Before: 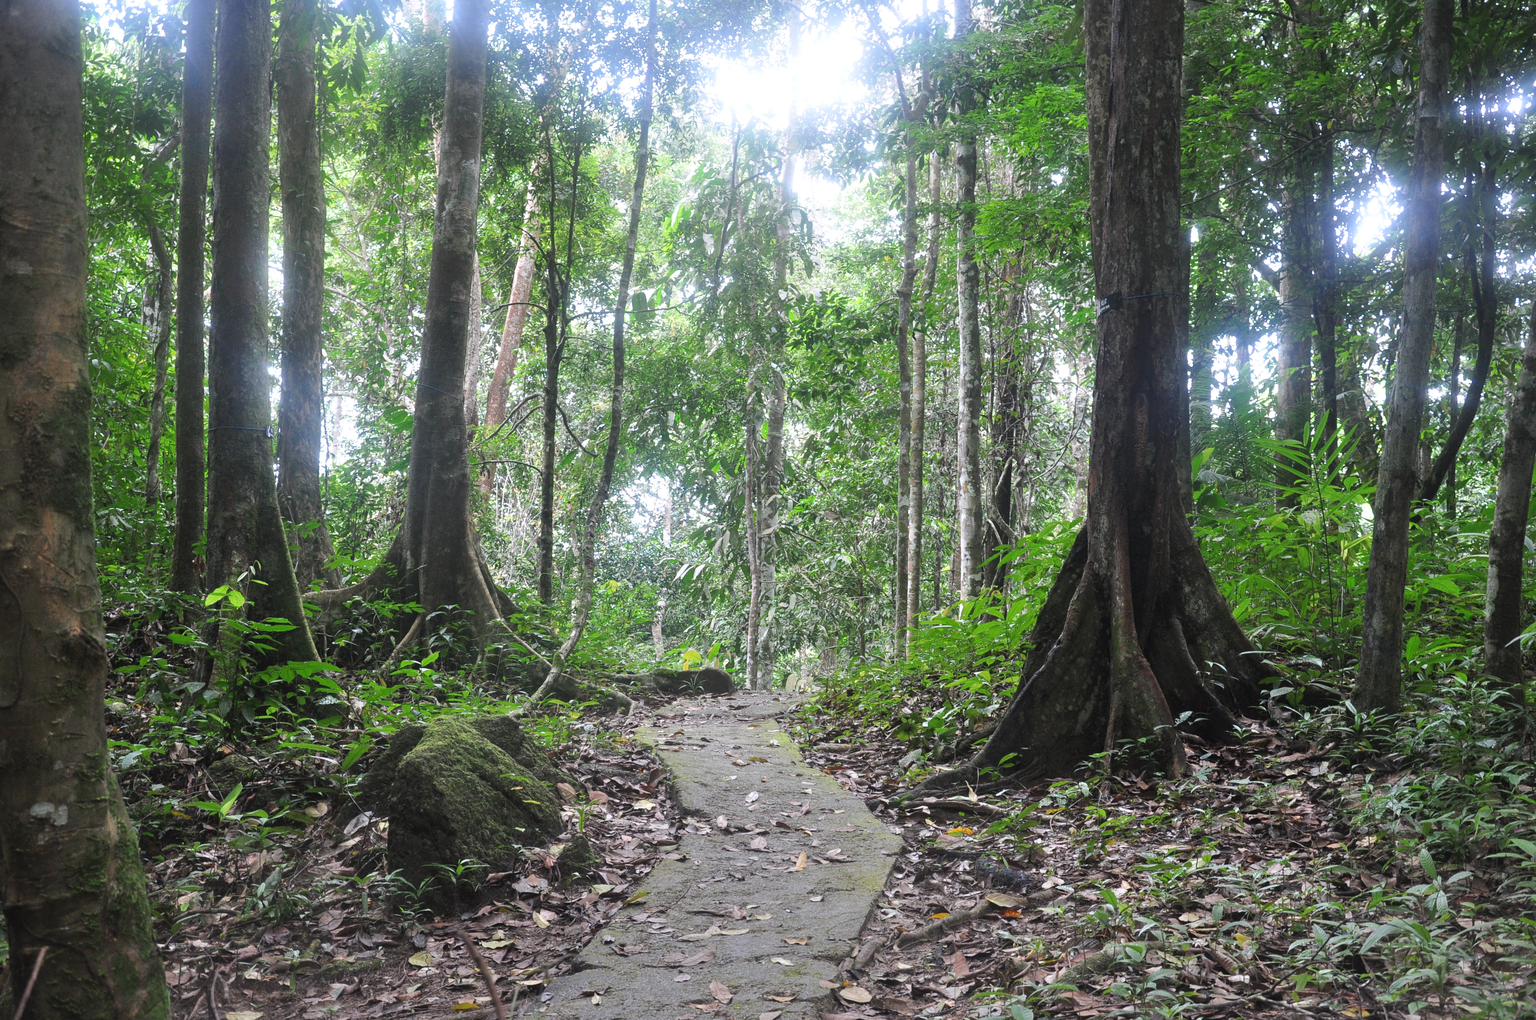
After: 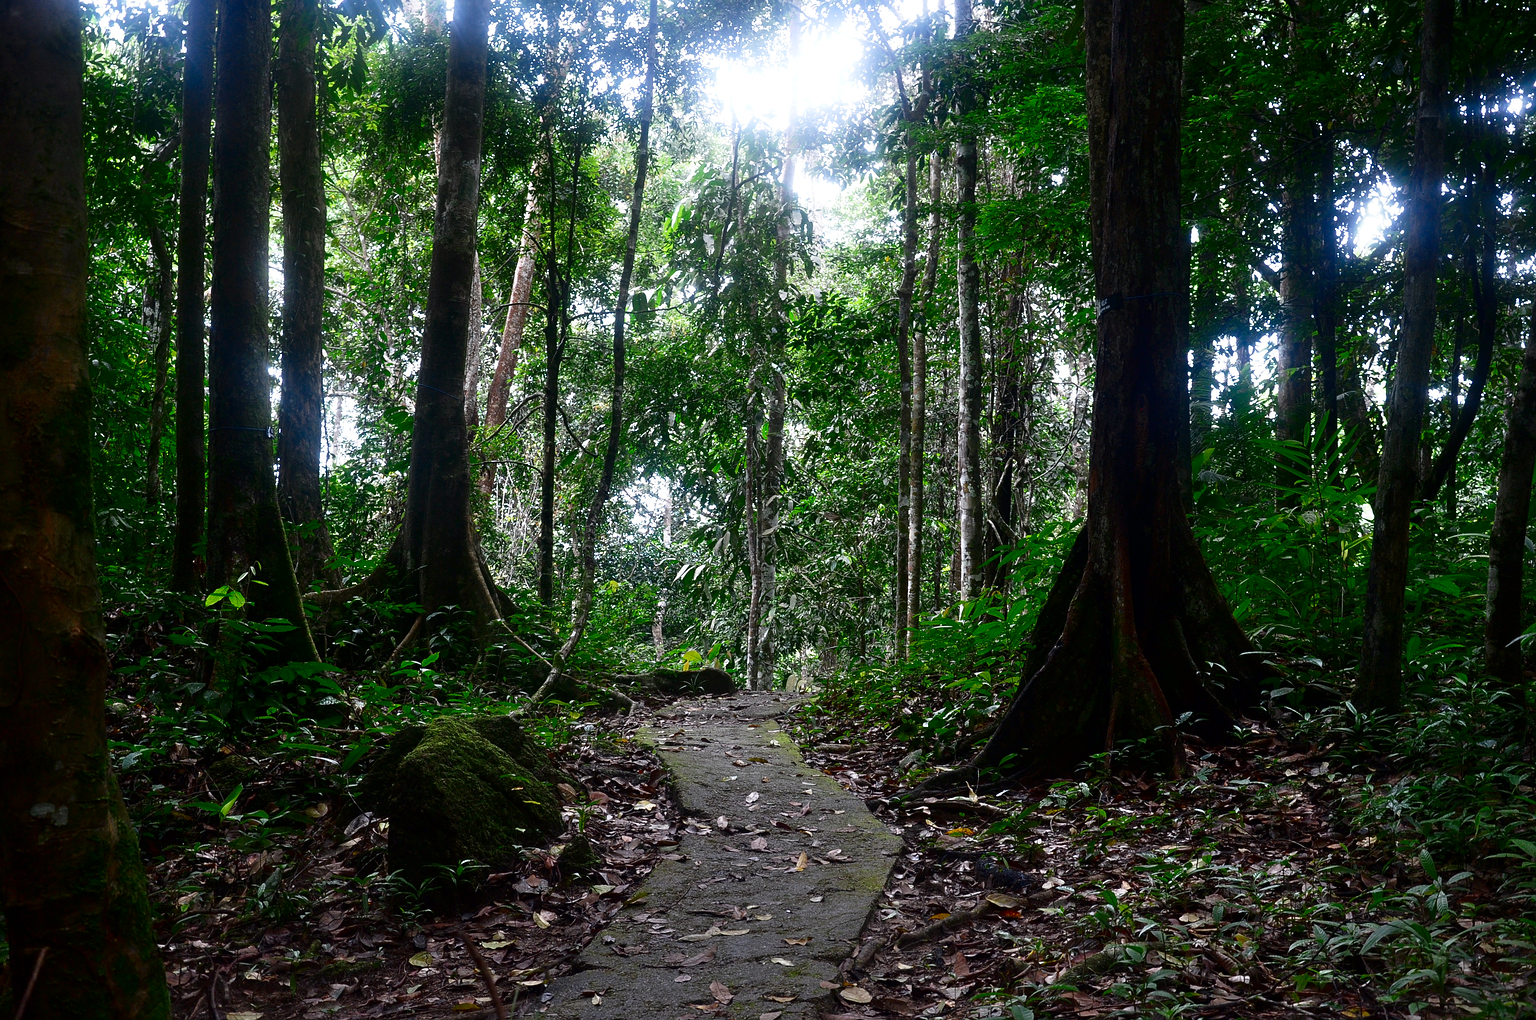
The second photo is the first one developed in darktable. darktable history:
sharpen: on, module defaults
contrast brightness saturation: contrast 0.09, brightness -0.59, saturation 0.17
shadows and highlights: shadows -24.28, highlights 49.77, soften with gaussian
